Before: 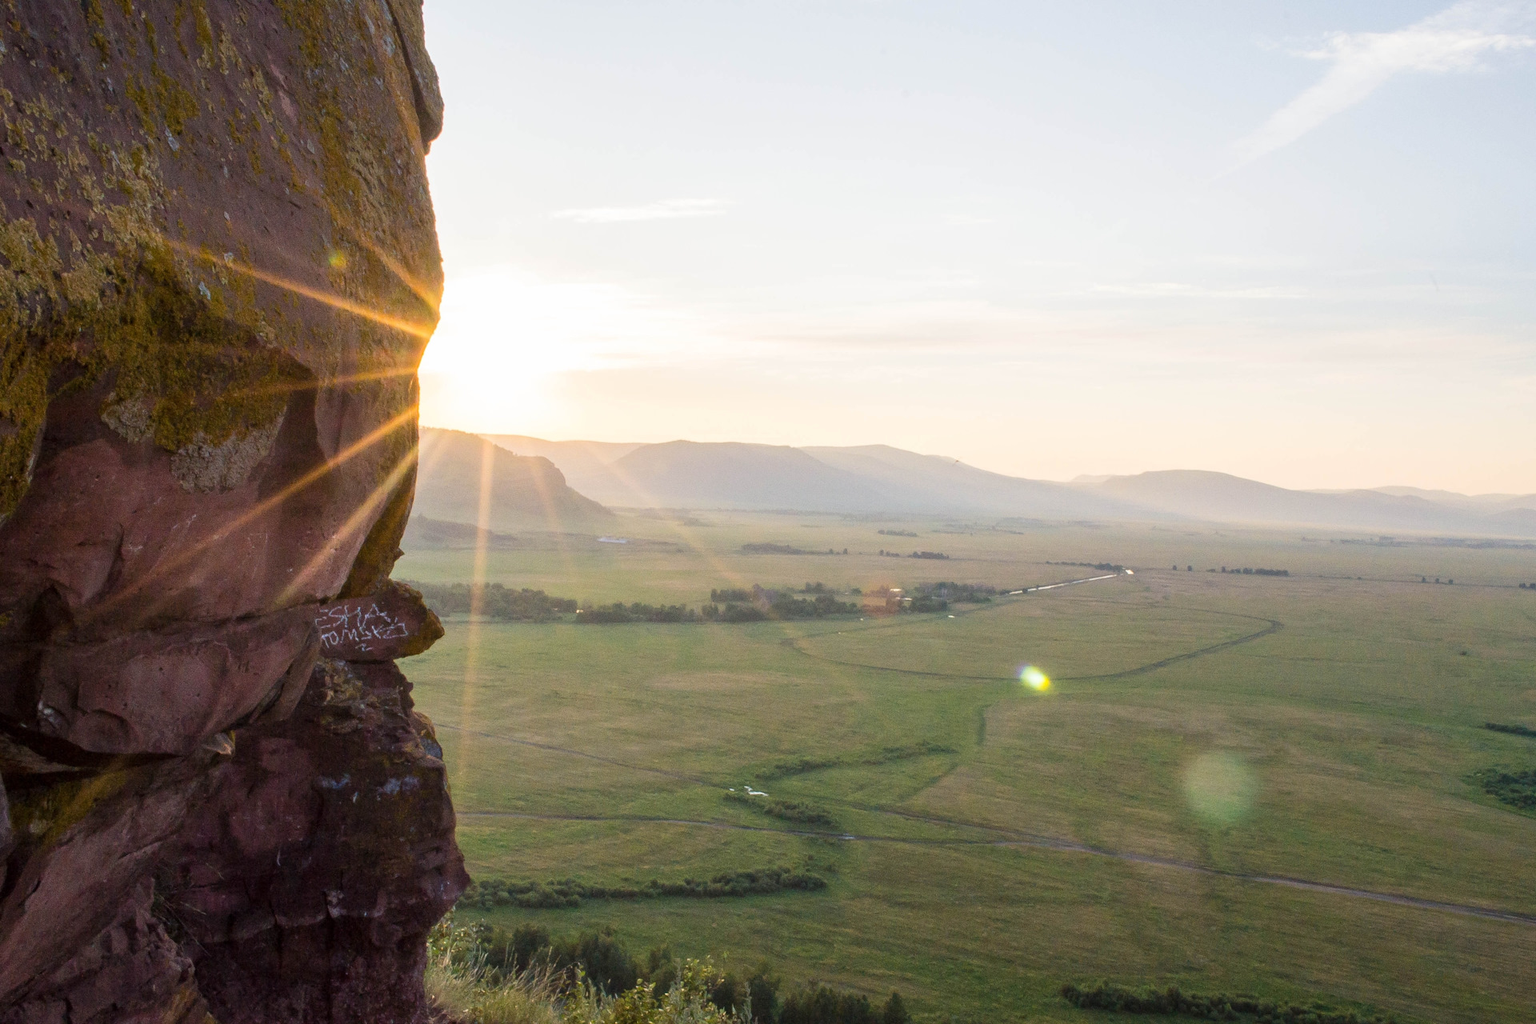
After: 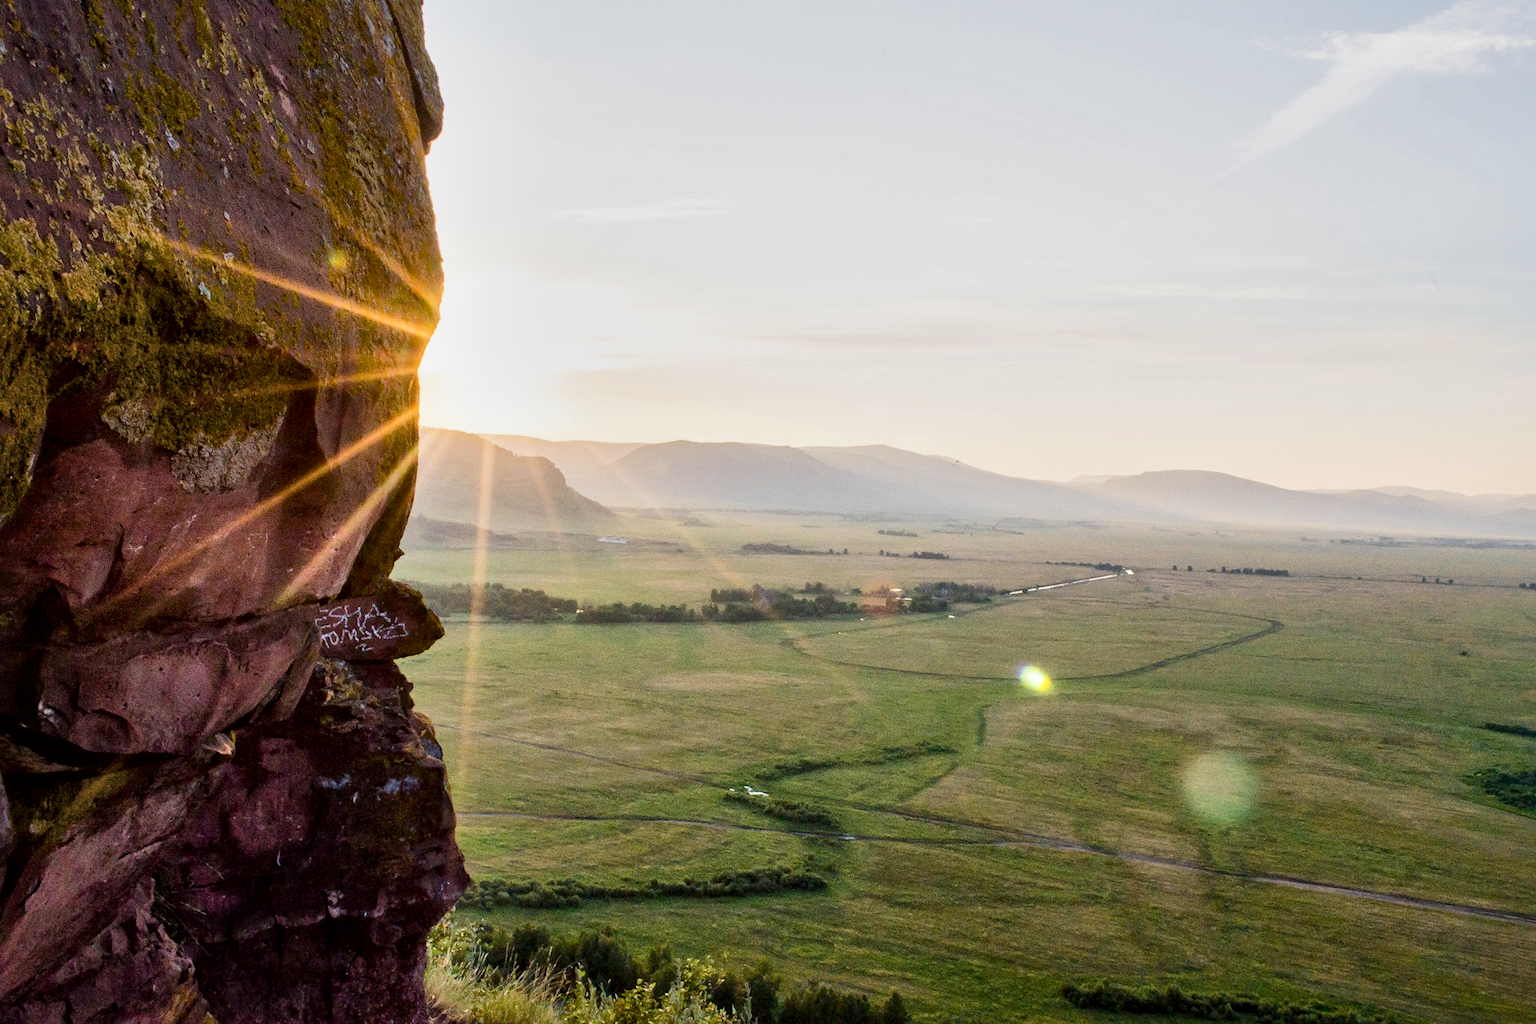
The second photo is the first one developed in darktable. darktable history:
color balance rgb: perceptual saturation grading › global saturation 20%, perceptual saturation grading › highlights -25.85%, perceptual saturation grading › shadows 50.541%, perceptual brilliance grading › global brilliance 2.044%, perceptual brilliance grading › highlights -3.655%, global vibrance 11.608%, contrast 4.819%
exposure: black level correction 0.001, exposure 0.017 EV, compensate highlight preservation false
filmic rgb: black relative exposure -16 EV, white relative exposure 5.25 EV, hardness 5.93, contrast 1.266, iterations of high-quality reconstruction 0, contrast in shadows safe
local contrast: mode bilateral grid, contrast 26, coarseness 60, detail 152%, midtone range 0.2
shadows and highlights: shadows 37.25, highlights -27.25, soften with gaussian
